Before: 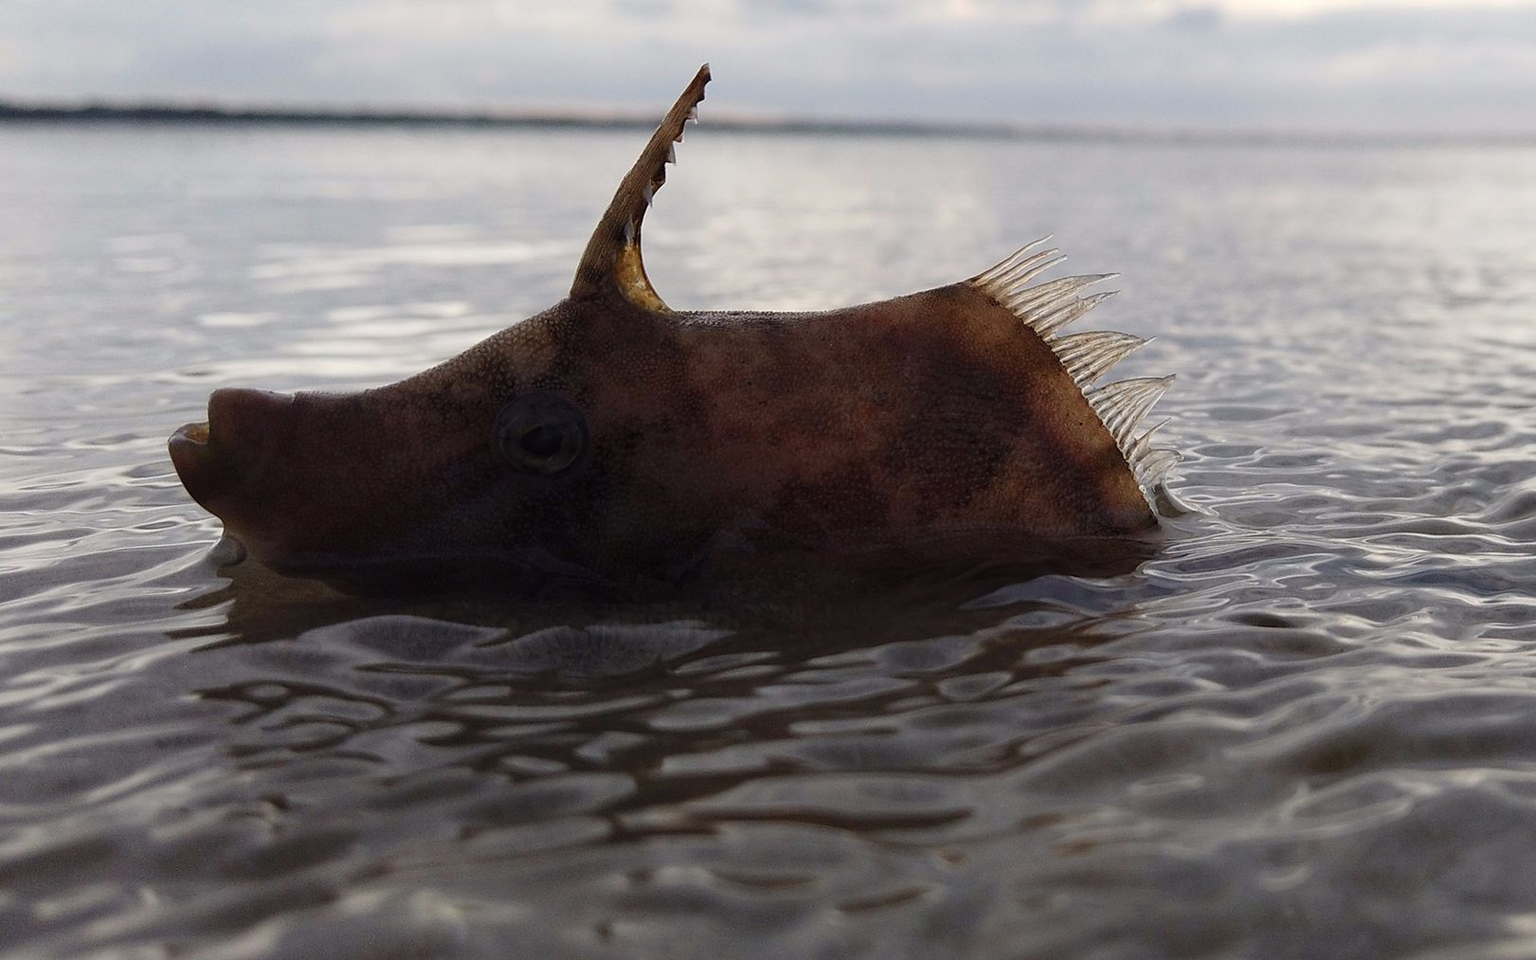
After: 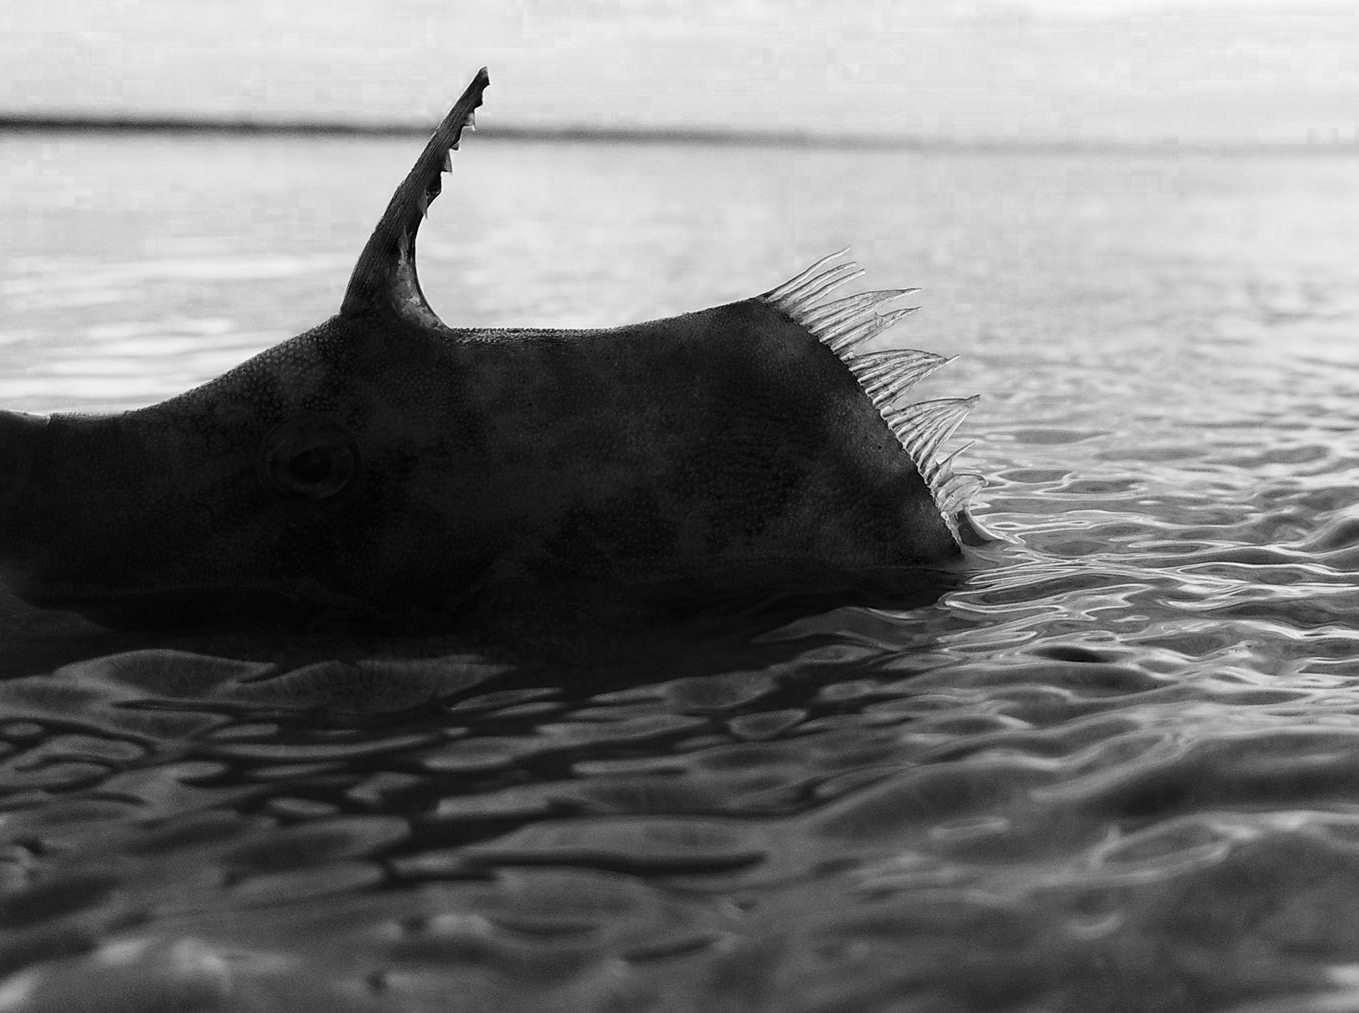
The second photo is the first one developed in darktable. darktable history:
crop: left 16.112%
contrast brightness saturation: contrast 0.217
color zones: curves: ch0 [(0, 0.613) (0.01, 0.613) (0.245, 0.448) (0.498, 0.529) (0.642, 0.665) (0.879, 0.777) (0.99, 0.613)]; ch1 [(0, 0) (0.143, 0) (0.286, 0) (0.429, 0) (0.571, 0) (0.714, 0) (0.857, 0)], mix 32.58%
